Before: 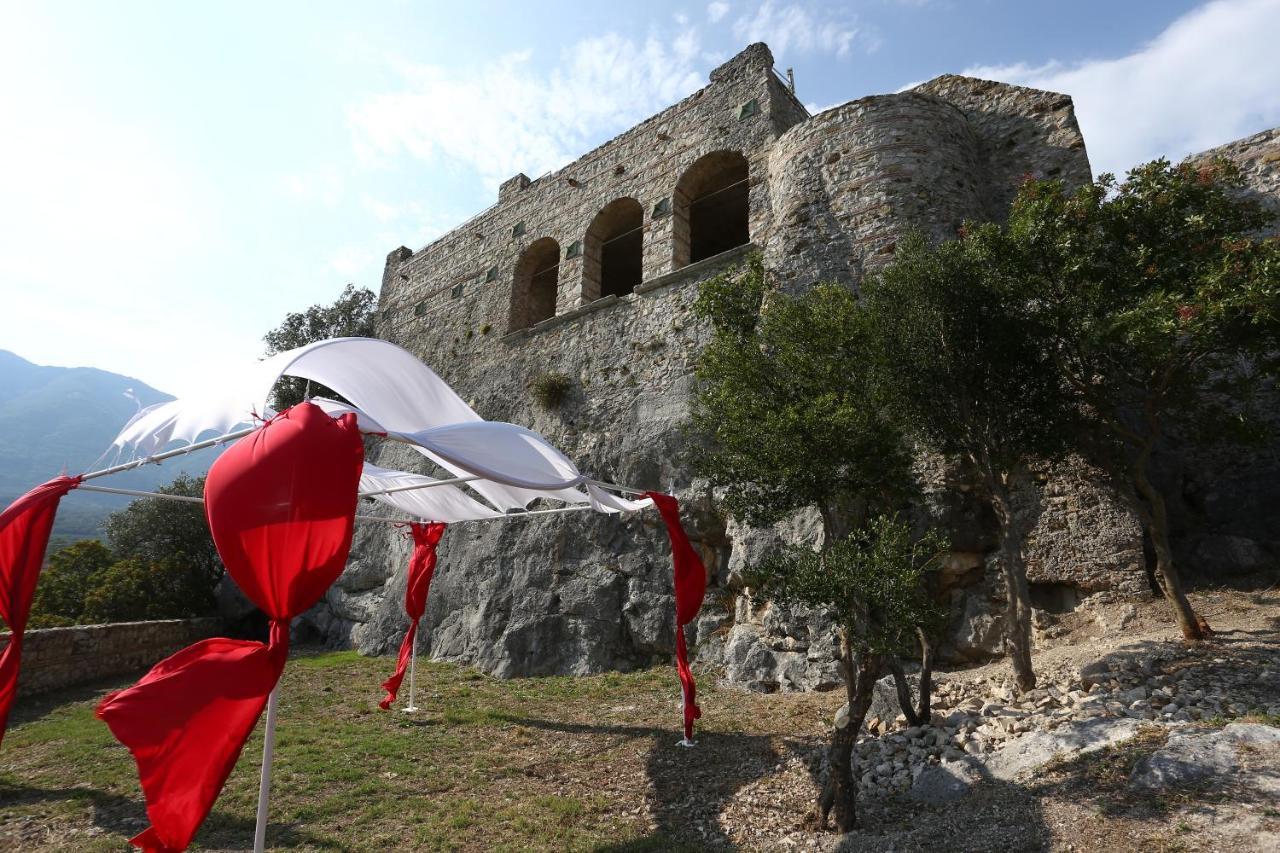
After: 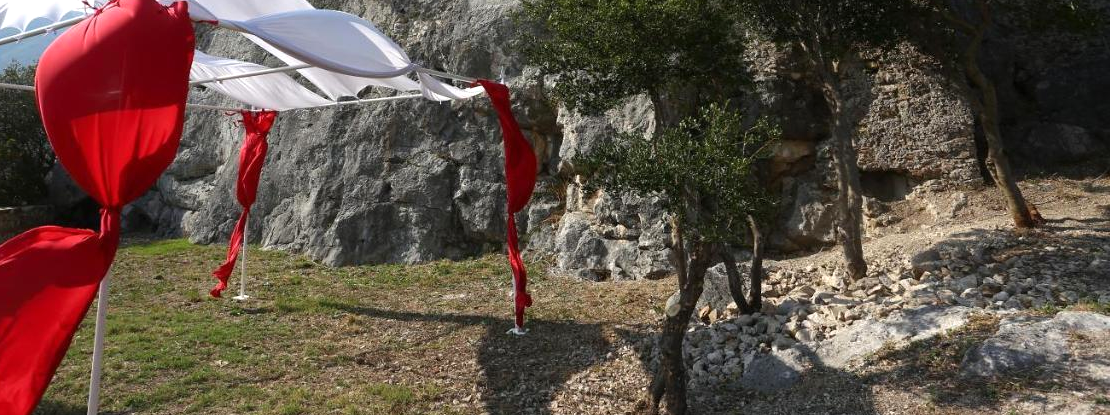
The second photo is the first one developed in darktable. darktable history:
exposure: exposure 0.217 EV, compensate highlight preservation false
crop and rotate: left 13.269%, top 48.436%, bottom 2.805%
